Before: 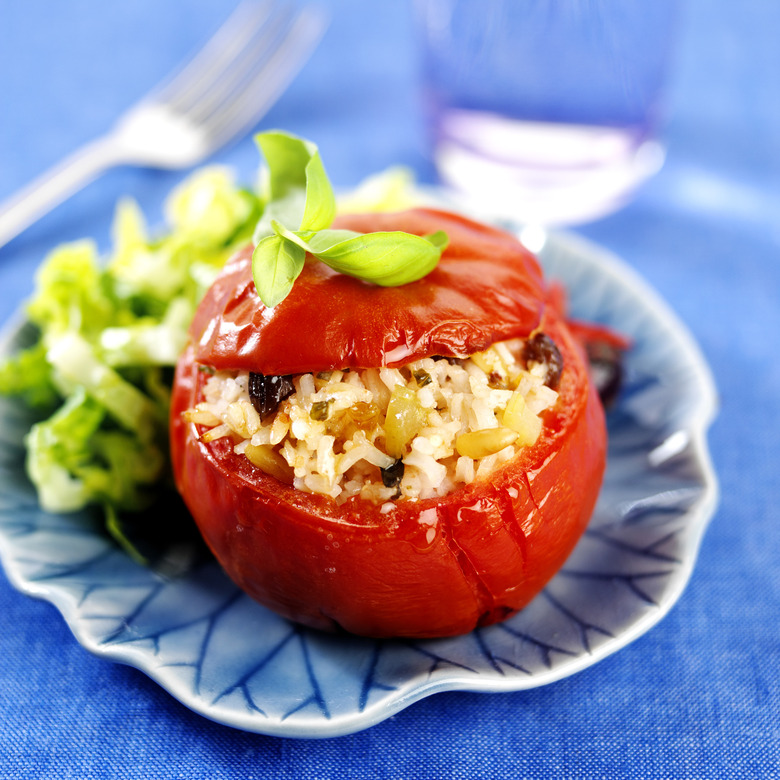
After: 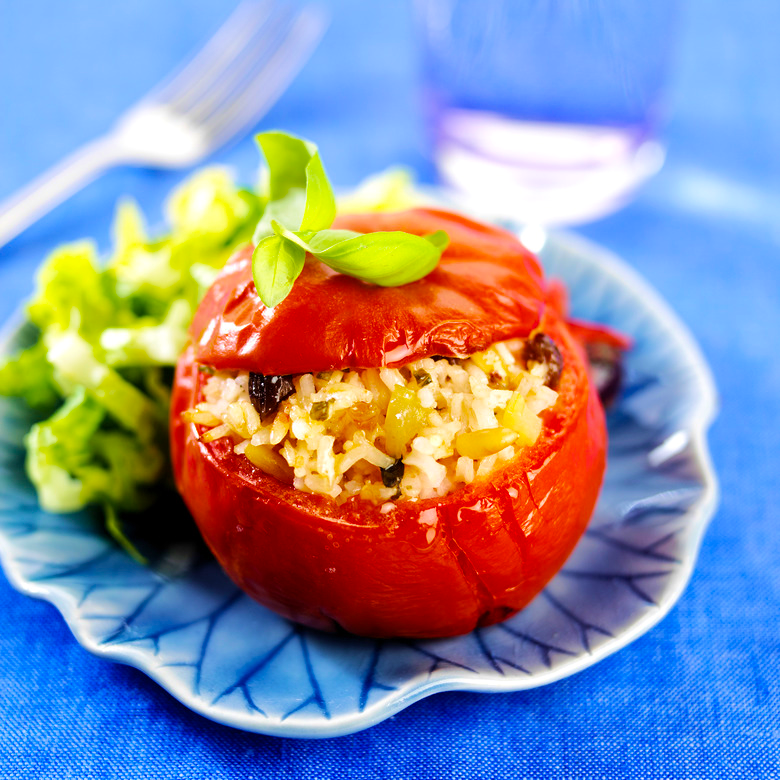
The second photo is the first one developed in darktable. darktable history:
color balance rgb: perceptual saturation grading › global saturation 25%, perceptual brilliance grading › mid-tones 10%, perceptual brilliance grading › shadows 15%, global vibrance 20%
velvia: strength 40%
